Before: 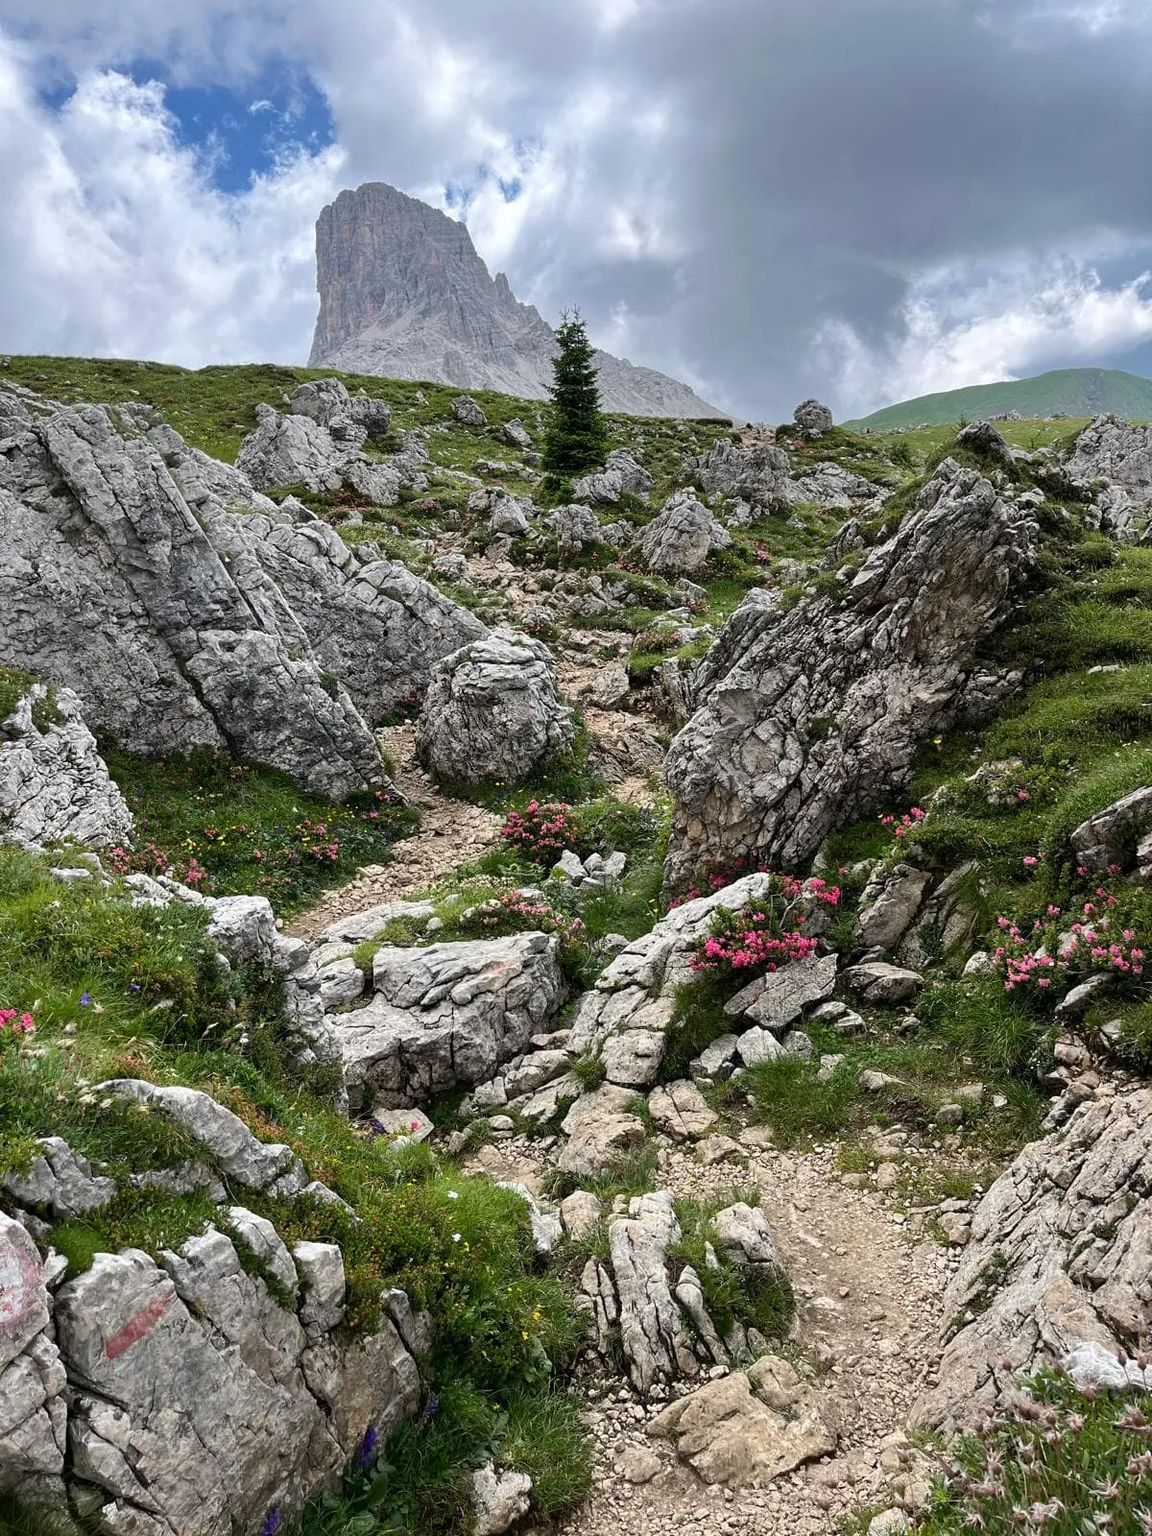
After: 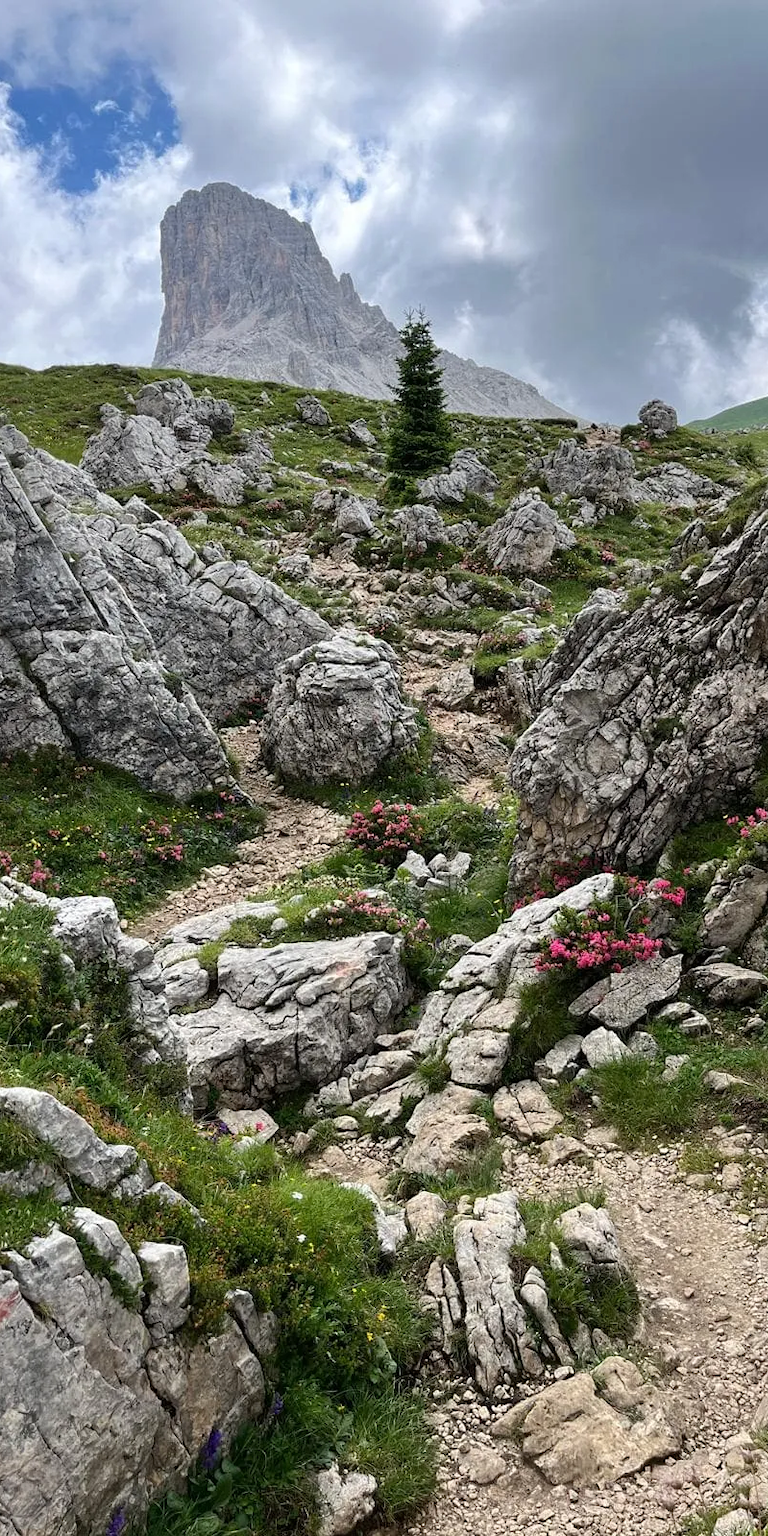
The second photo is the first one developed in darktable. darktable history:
crop and rotate: left 13.537%, right 19.796%
tone equalizer: on, module defaults
